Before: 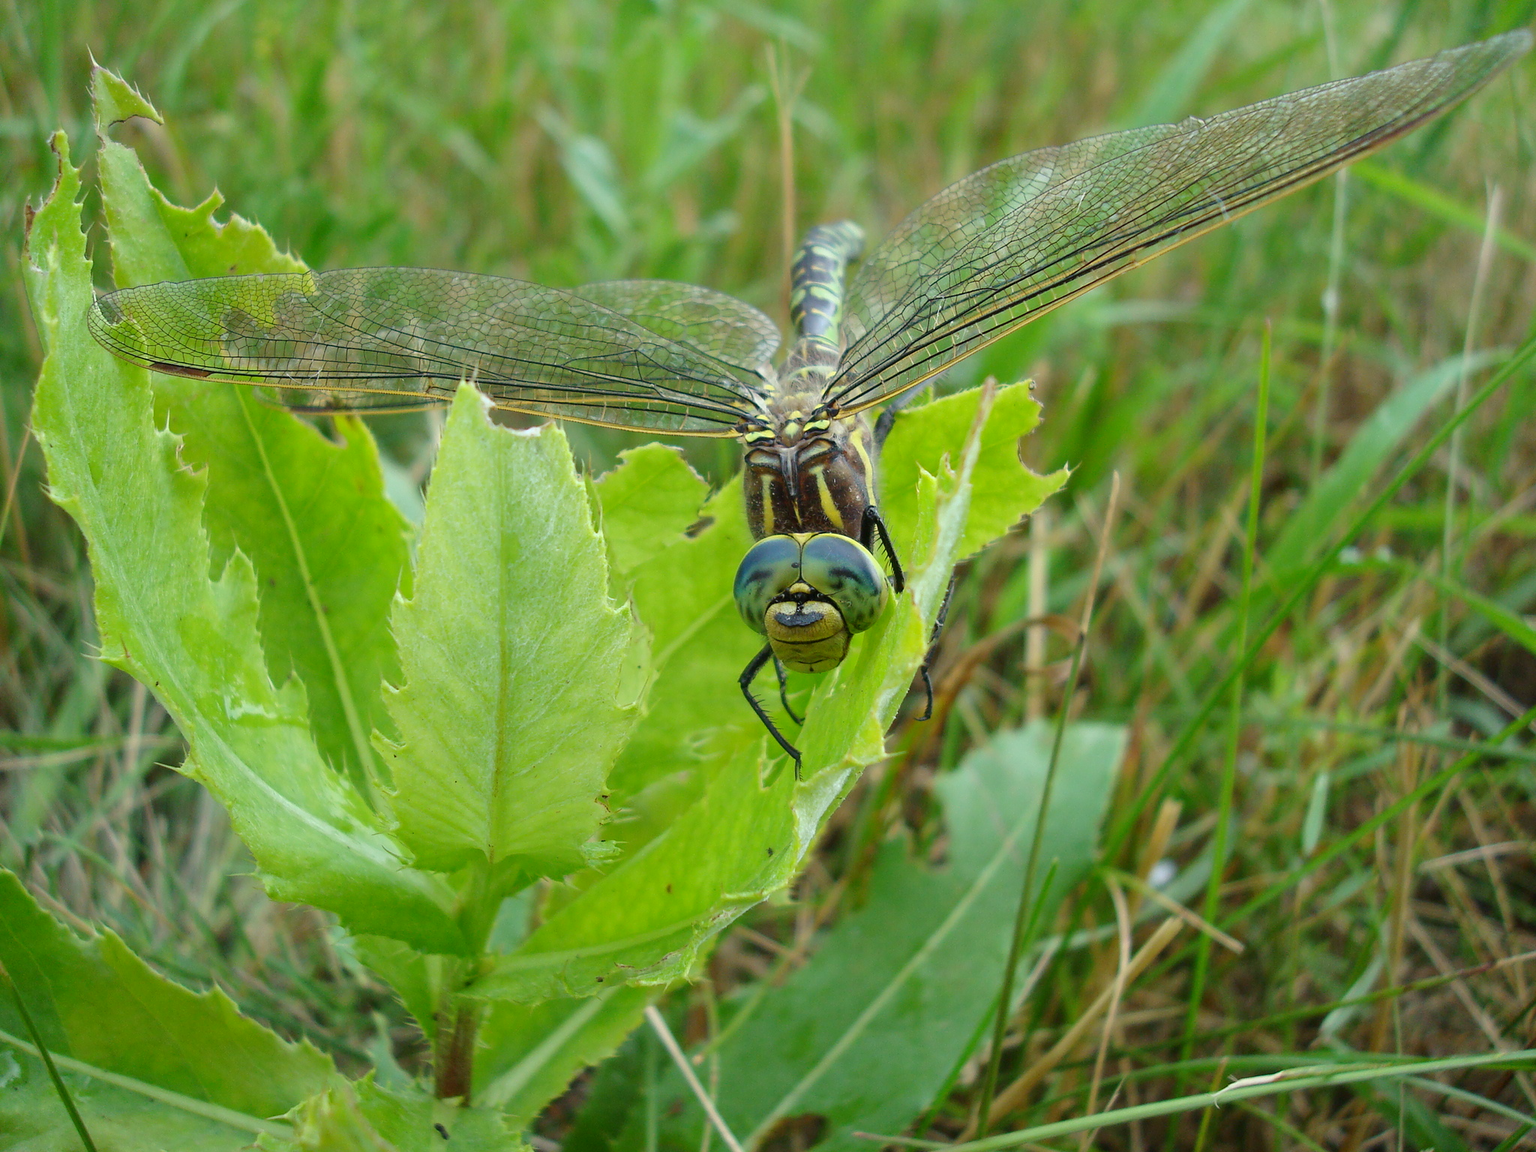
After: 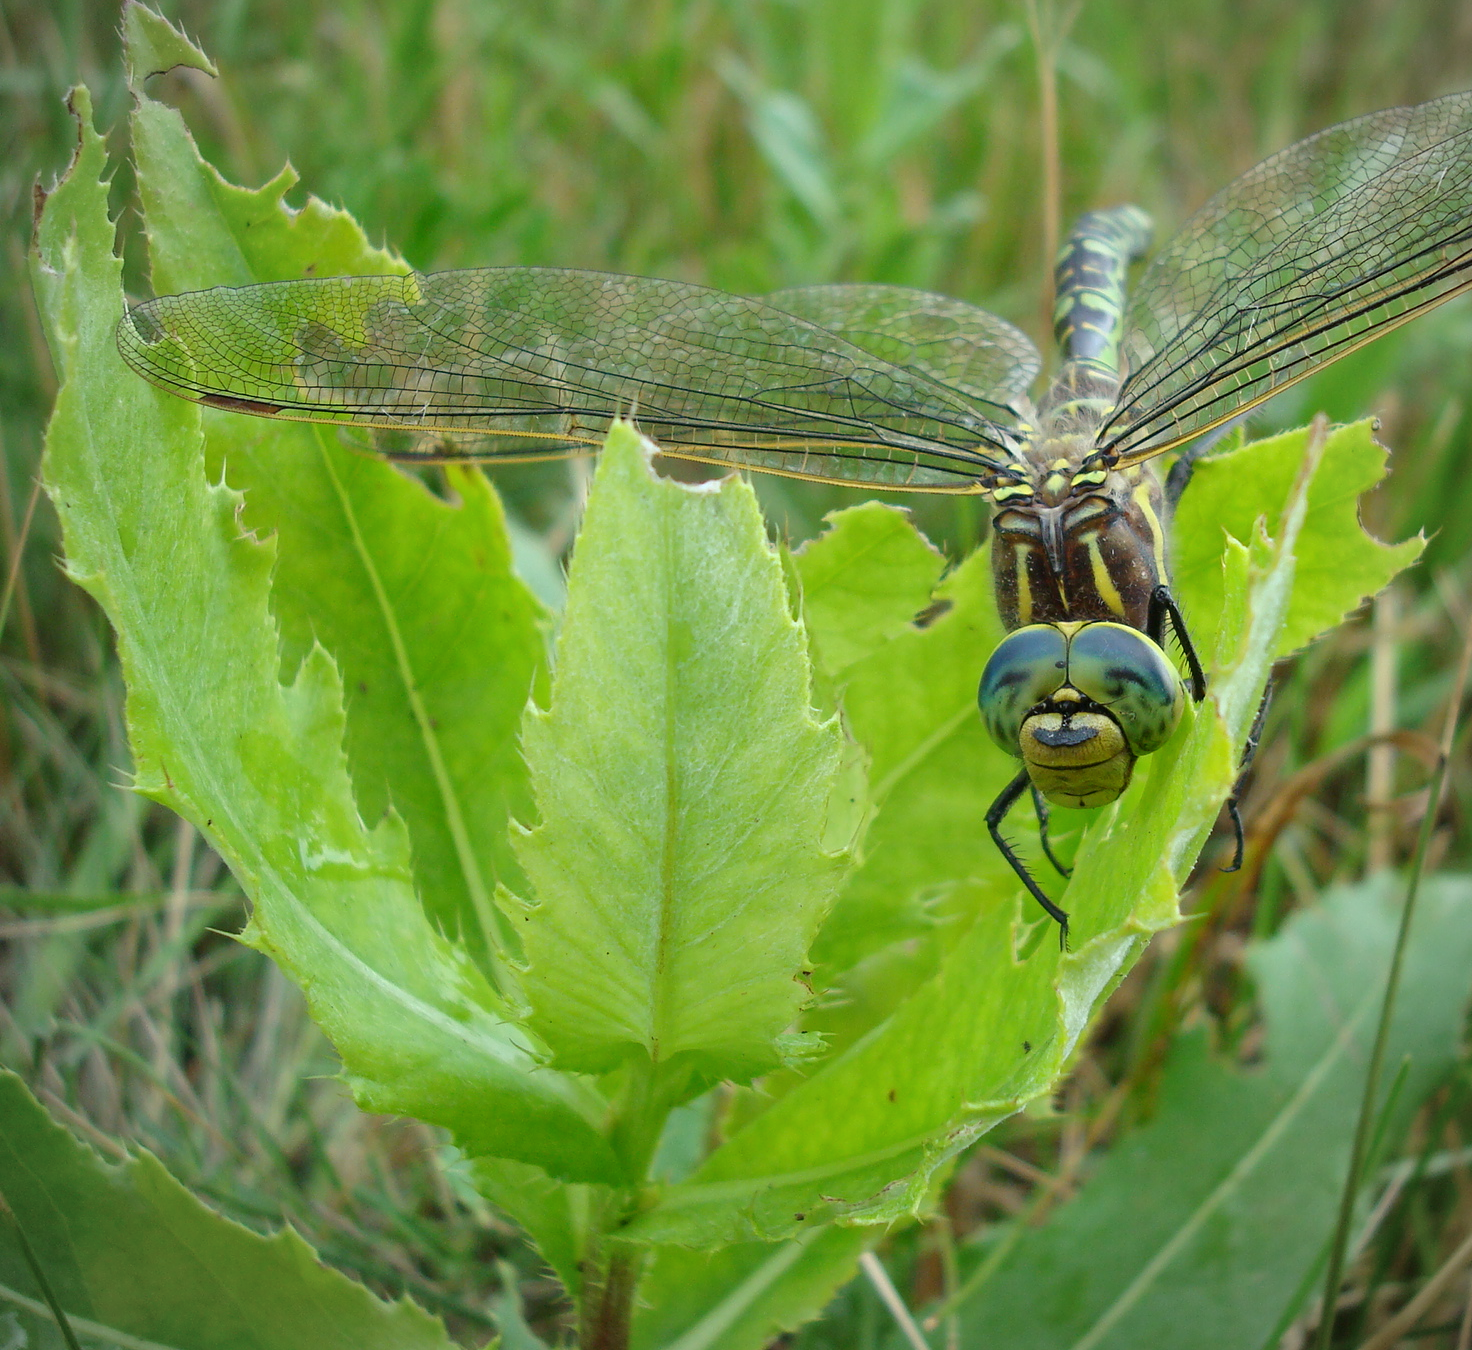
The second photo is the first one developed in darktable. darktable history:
crop: top 5.803%, right 27.864%, bottom 5.804%
color correction: saturation 0.99
vignetting: fall-off radius 81.94%
